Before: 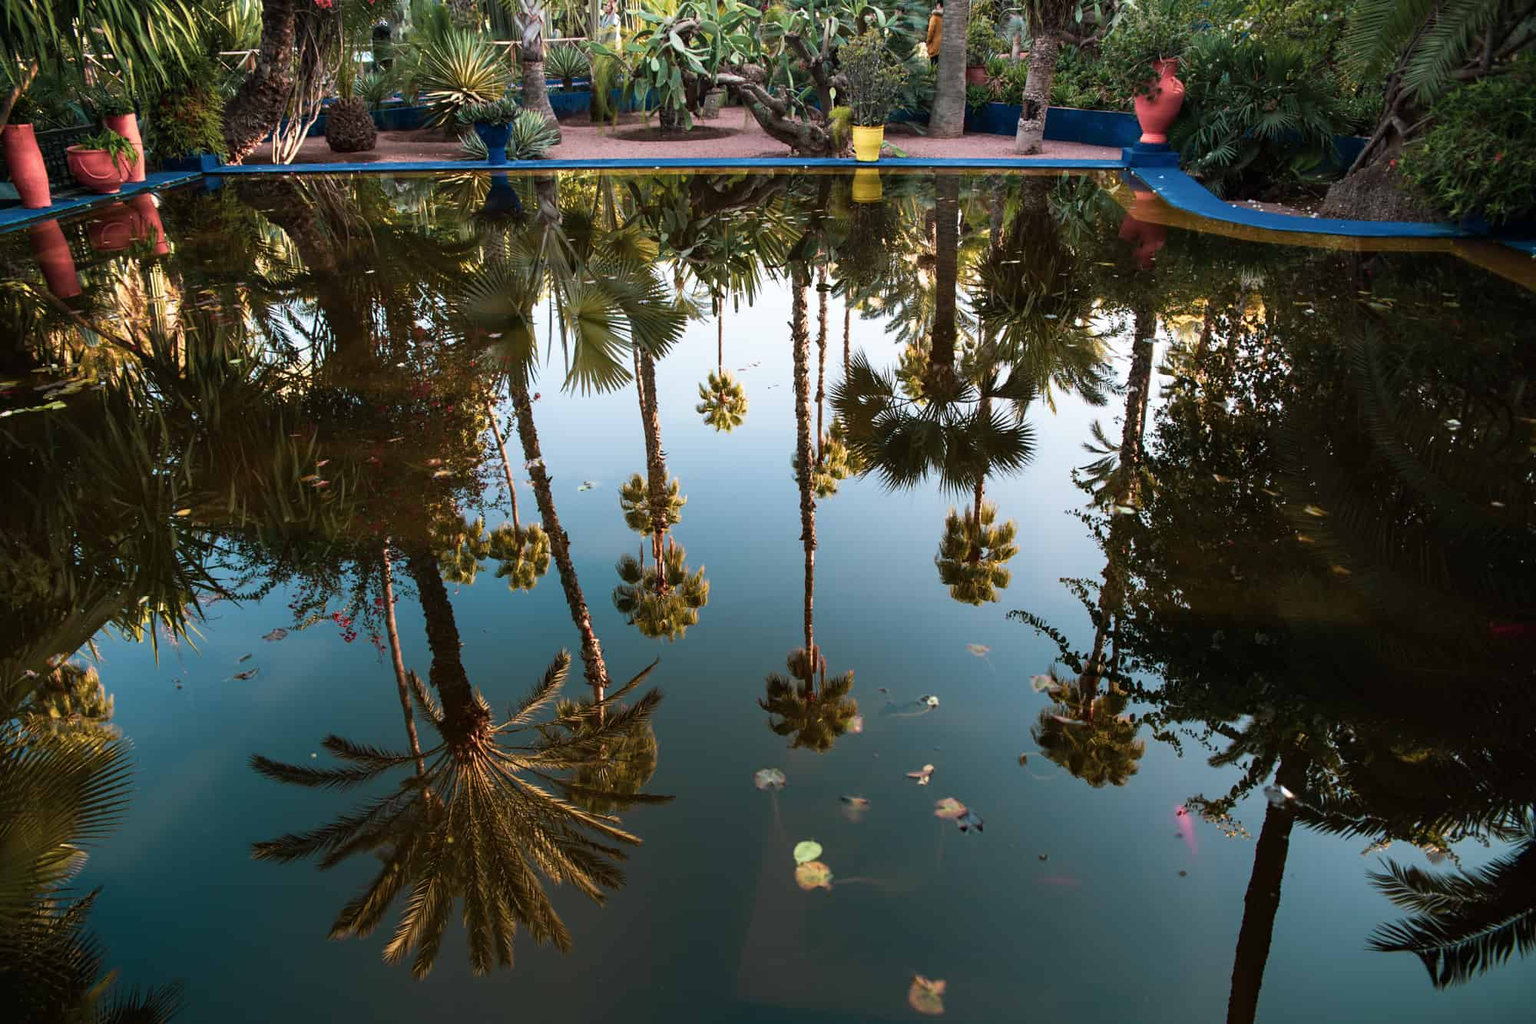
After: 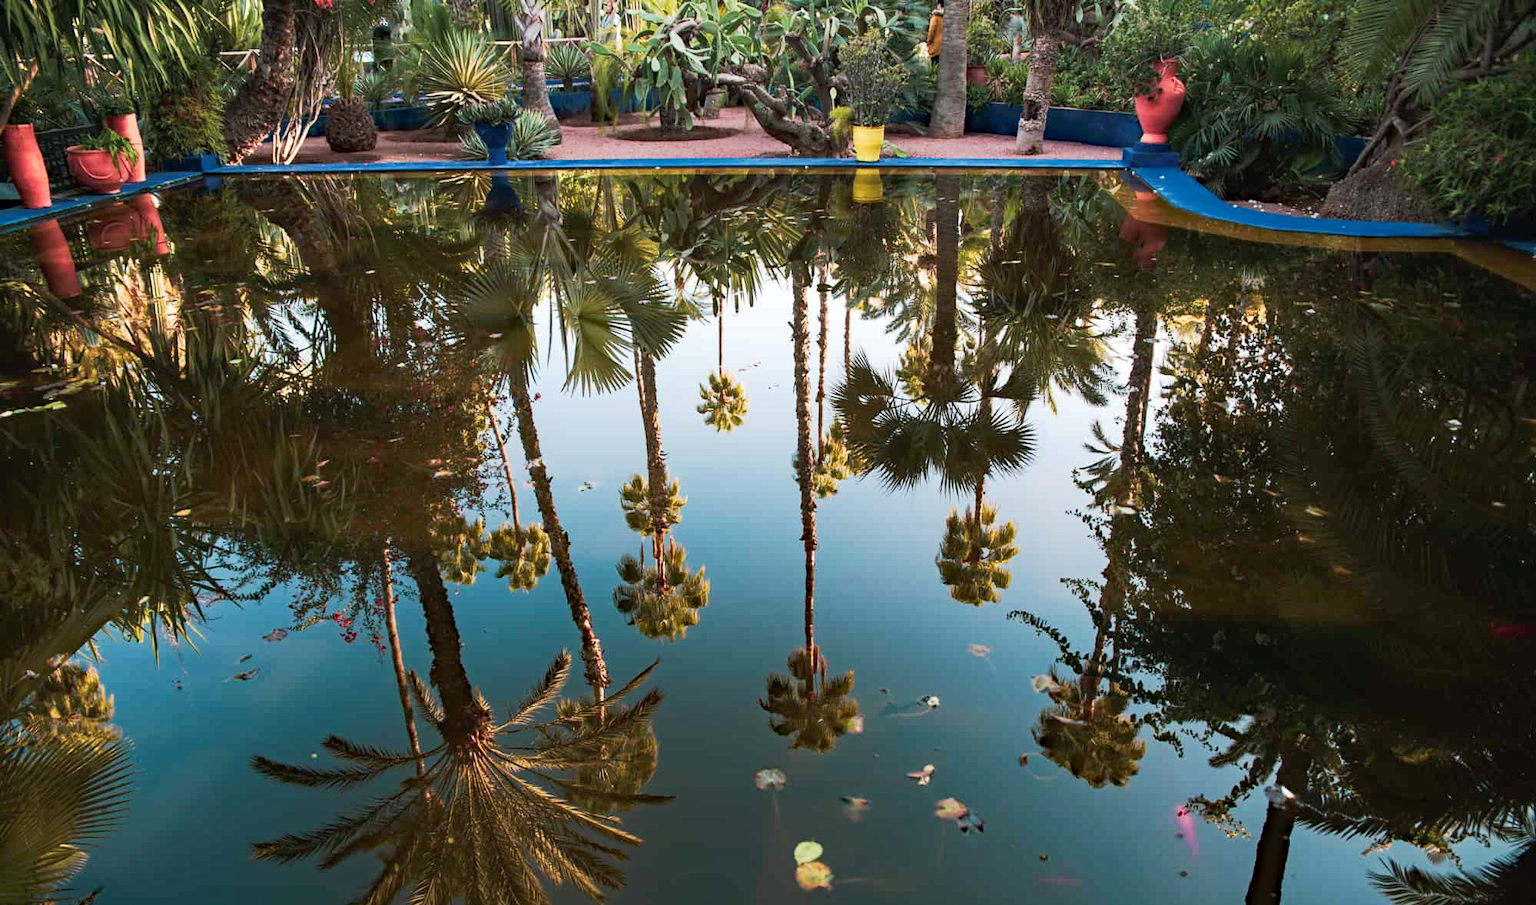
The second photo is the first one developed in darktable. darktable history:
crop and rotate: top 0%, bottom 11.49%
haze removal: strength 0.29, distance 0.25, compatibility mode true, adaptive false
tone curve: curves: ch0 [(0, 0) (0.003, 0.026) (0.011, 0.03) (0.025, 0.047) (0.044, 0.082) (0.069, 0.119) (0.1, 0.157) (0.136, 0.19) (0.177, 0.231) (0.224, 0.27) (0.277, 0.318) (0.335, 0.383) (0.399, 0.456) (0.468, 0.532) (0.543, 0.618) (0.623, 0.71) (0.709, 0.786) (0.801, 0.851) (0.898, 0.908) (1, 1)], preserve colors none
